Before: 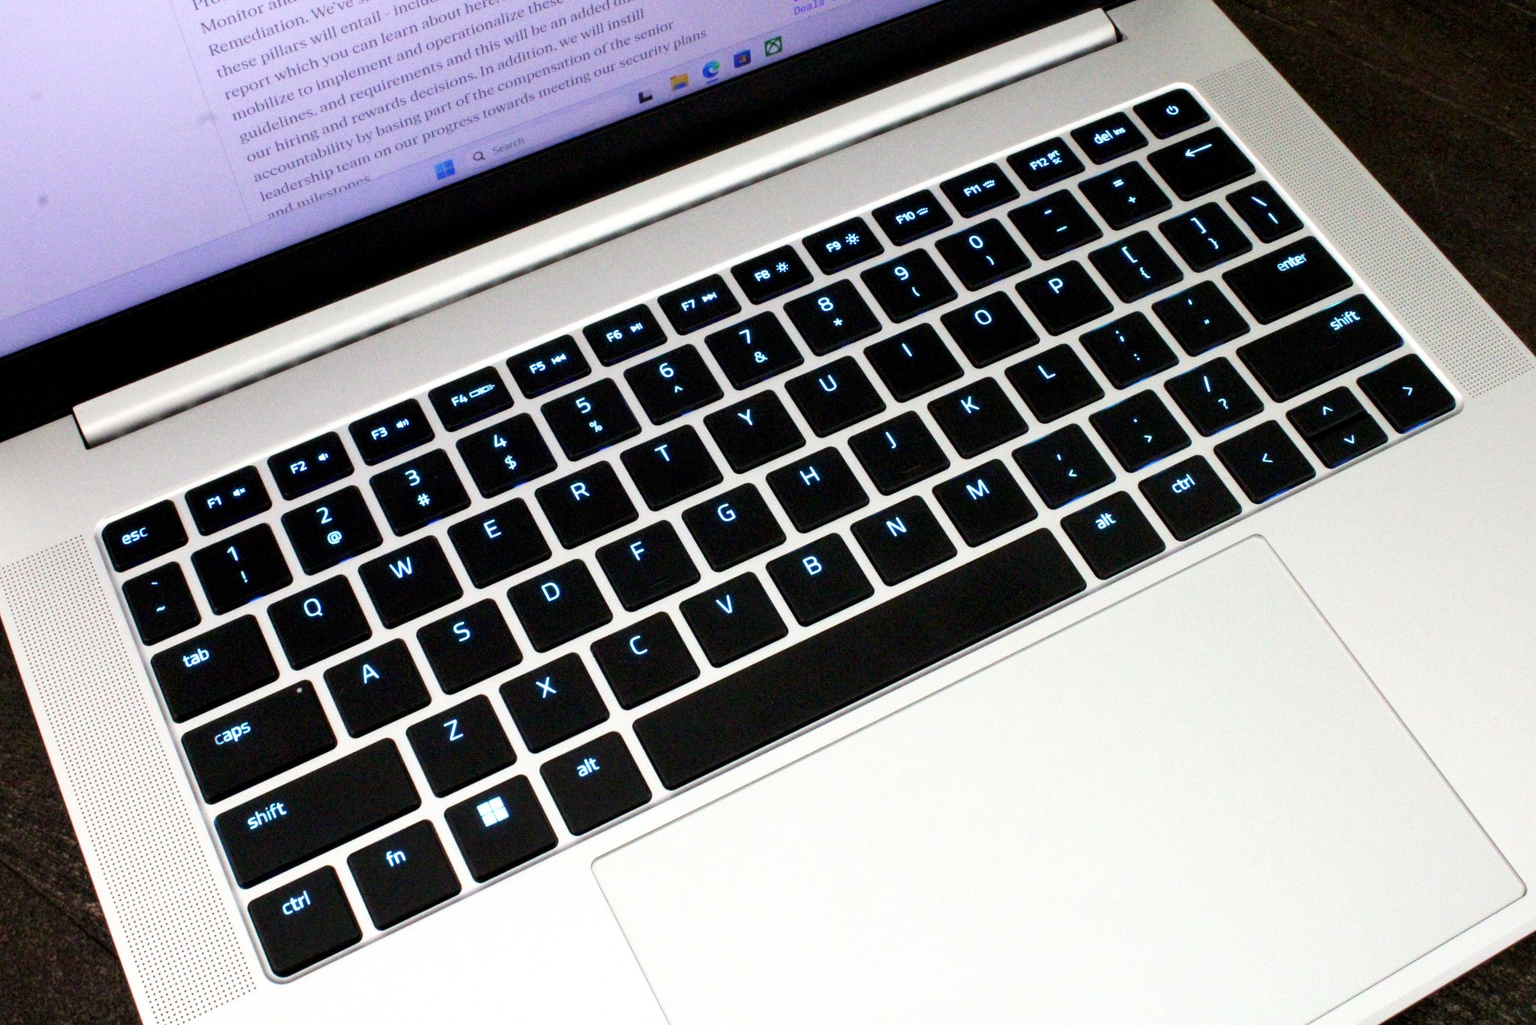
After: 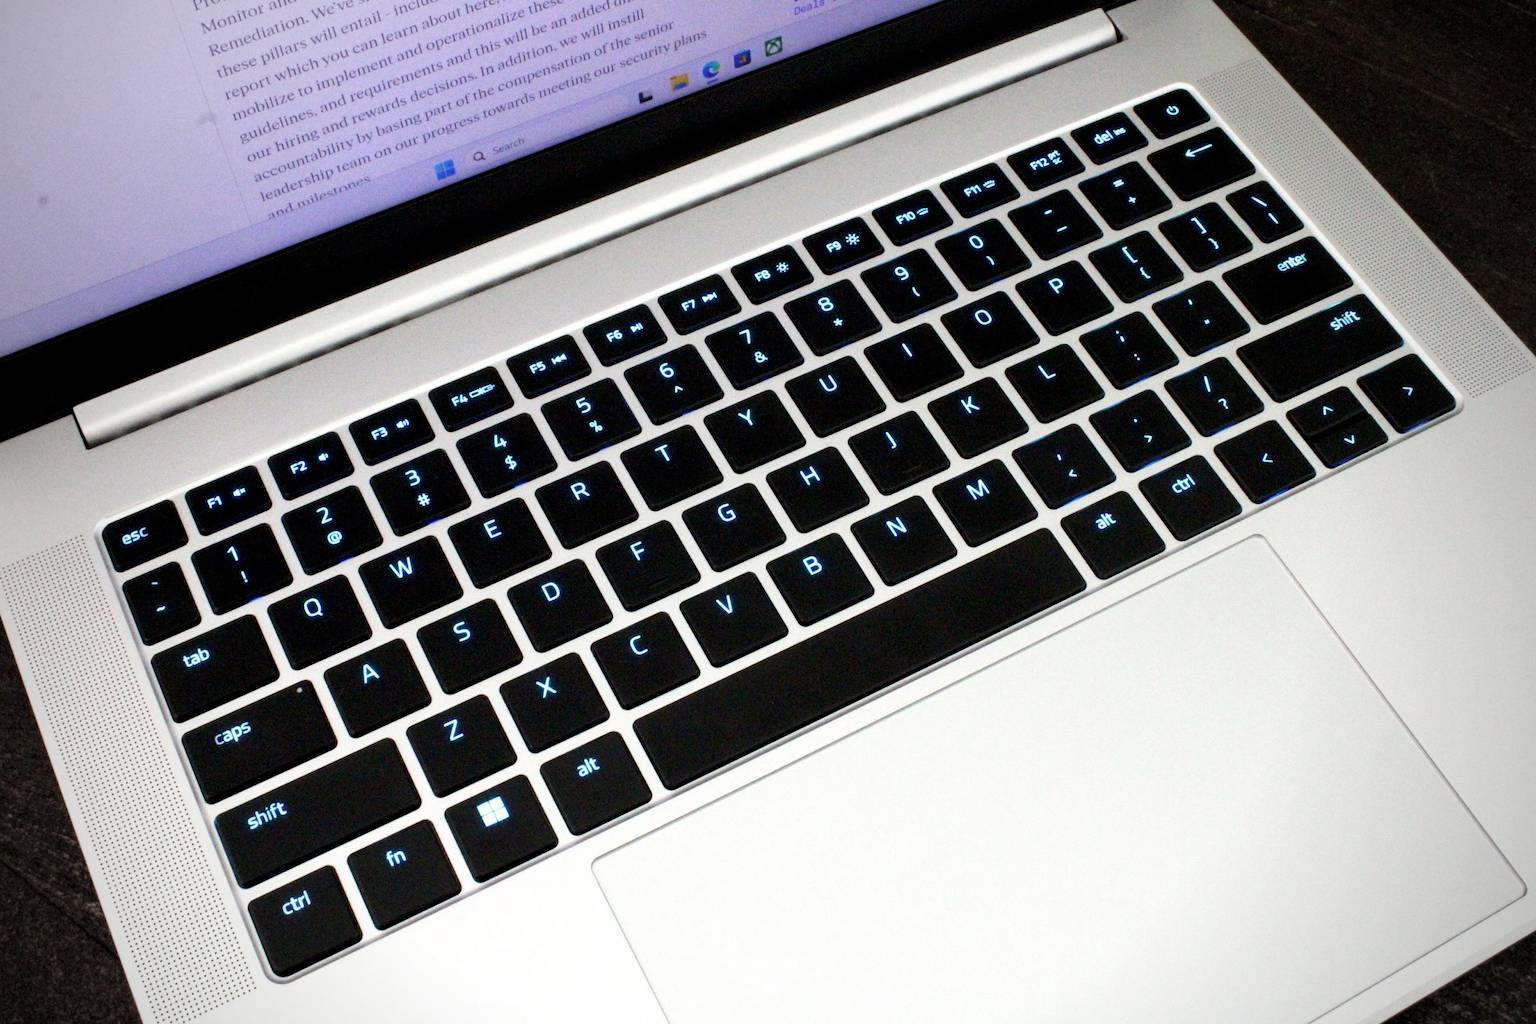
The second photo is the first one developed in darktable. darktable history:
color correction: highlights a* -0.182, highlights b* -0.124
color zones: curves: ch1 [(0, 0.469) (0.01, 0.469) (0.12, 0.446) (0.248, 0.469) (0.5, 0.5) (0.748, 0.5) (0.99, 0.469) (1, 0.469)]
vignetting: fall-off start 71.74%
